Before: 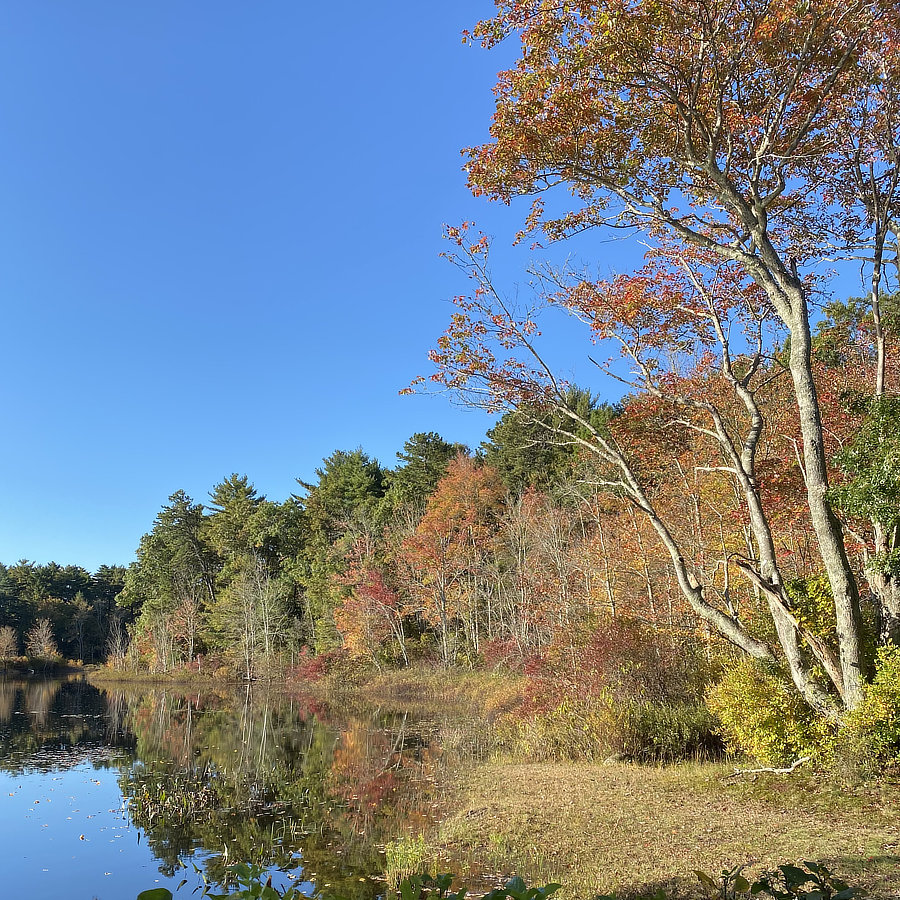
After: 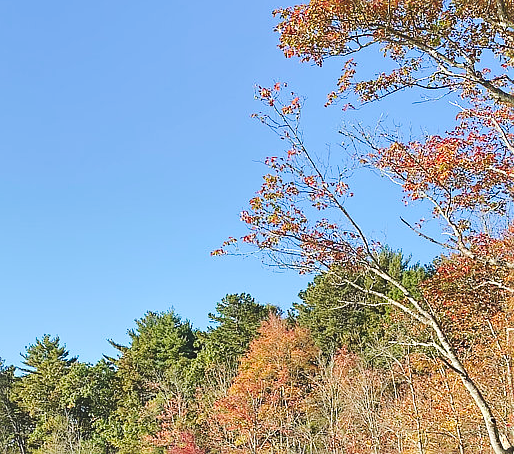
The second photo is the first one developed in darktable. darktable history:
velvia: on, module defaults
exposure: black level correction -0.023, exposure -0.039 EV, compensate highlight preservation false
sharpen: on, module defaults
crop: left 20.932%, top 15.471%, right 21.848%, bottom 34.081%
tone curve: curves: ch0 [(0, 0) (0.003, 0.013) (0.011, 0.016) (0.025, 0.021) (0.044, 0.029) (0.069, 0.039) (0.1, 0.056) (0.136, 0.085) (0.177, 0.14) (0.224, 0.201) (0.277, 0.28) (0.335, 0.372) (0.399, 0.475) (0.468, 0.567) (0.543, 0.643) (0.623, 0.722) (0.709, 0.801) (0.801, 0.859) (0.898, 0.927) (1, 1)], preserve colors none
